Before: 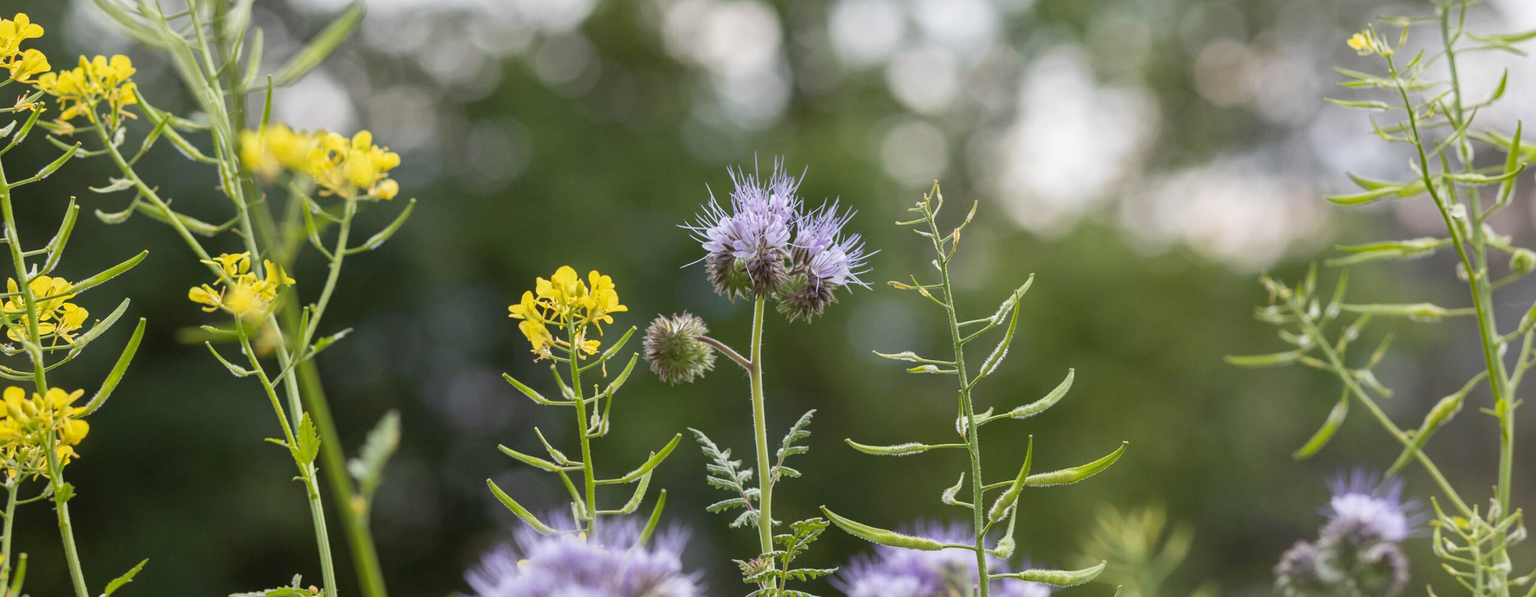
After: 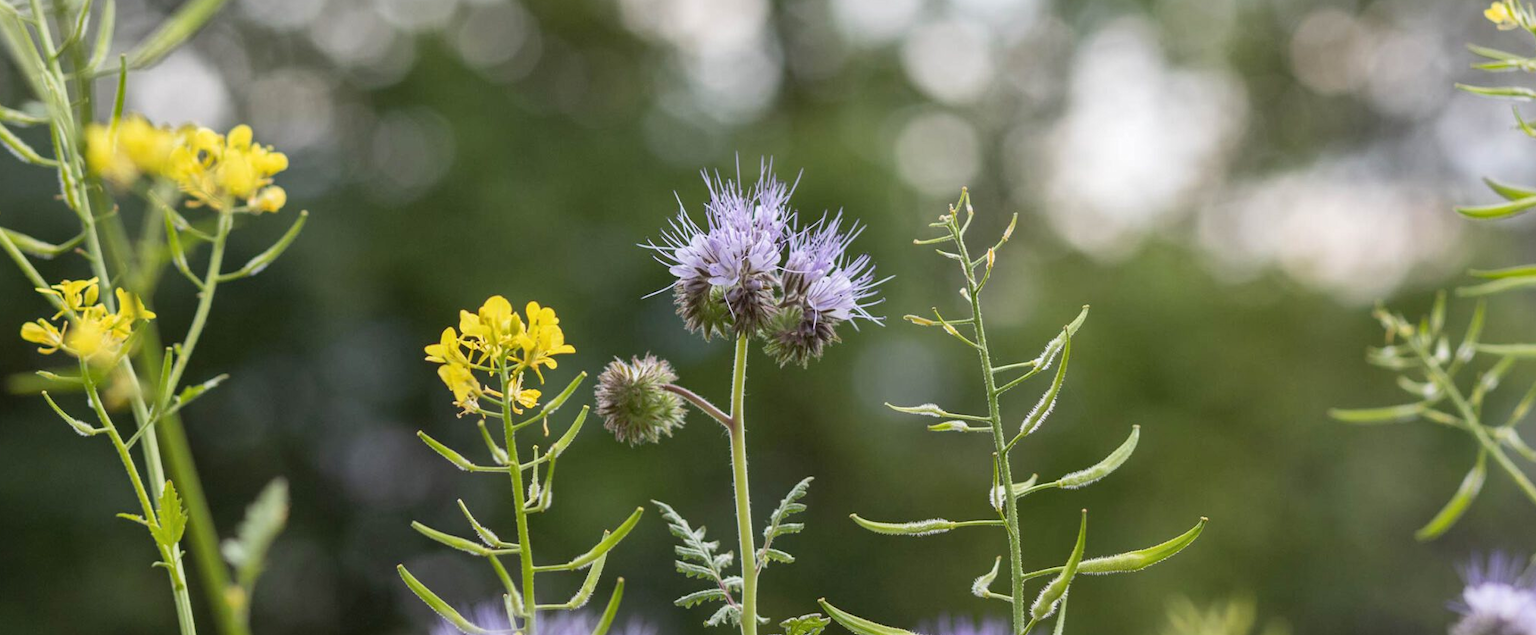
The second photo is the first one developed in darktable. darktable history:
crop: left 11.225%, top 5.381%, right 9.565%, bottom 10.314%
local contrast: mode bilateral grid, contrast 20, coarseness 50, detail 120%, midtone range 0.2
